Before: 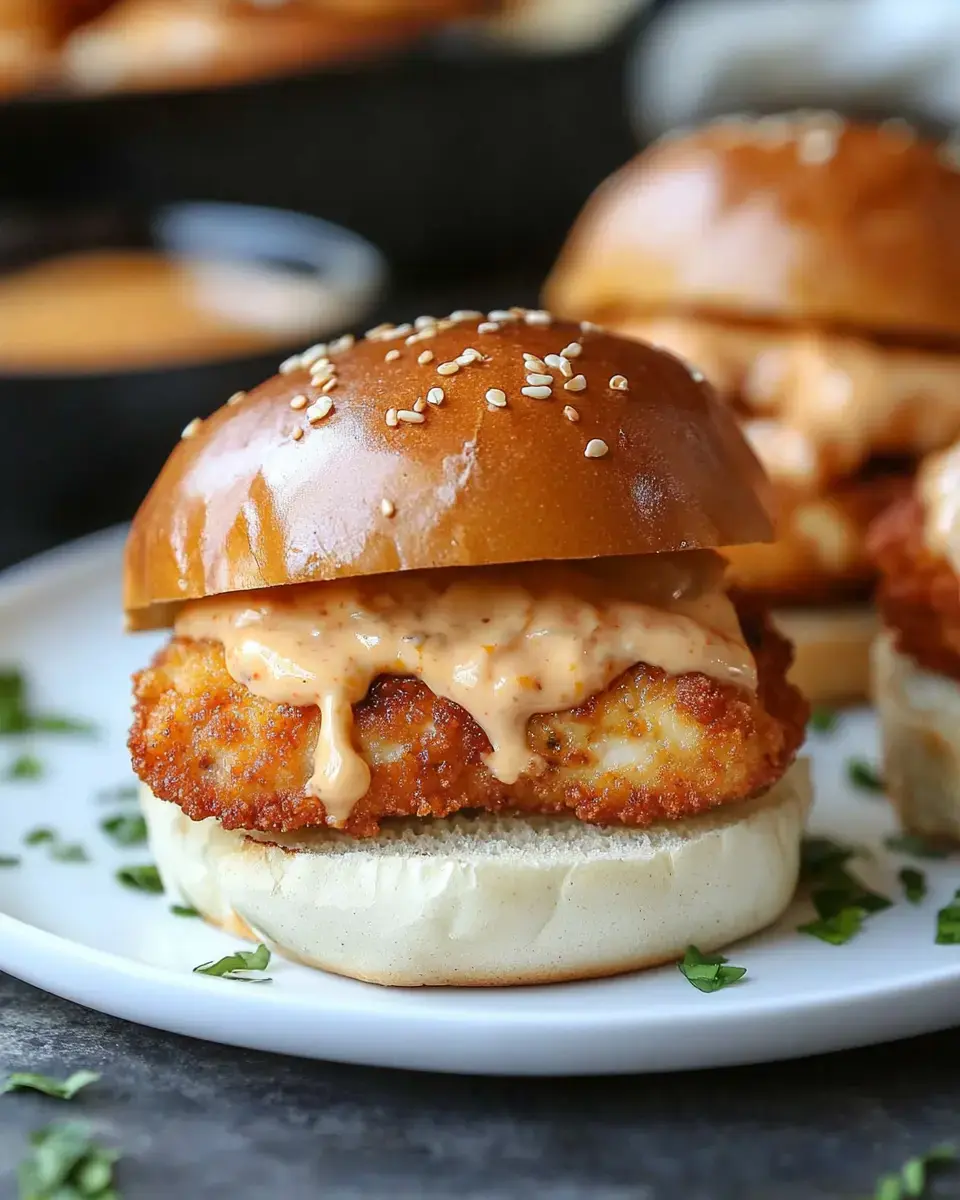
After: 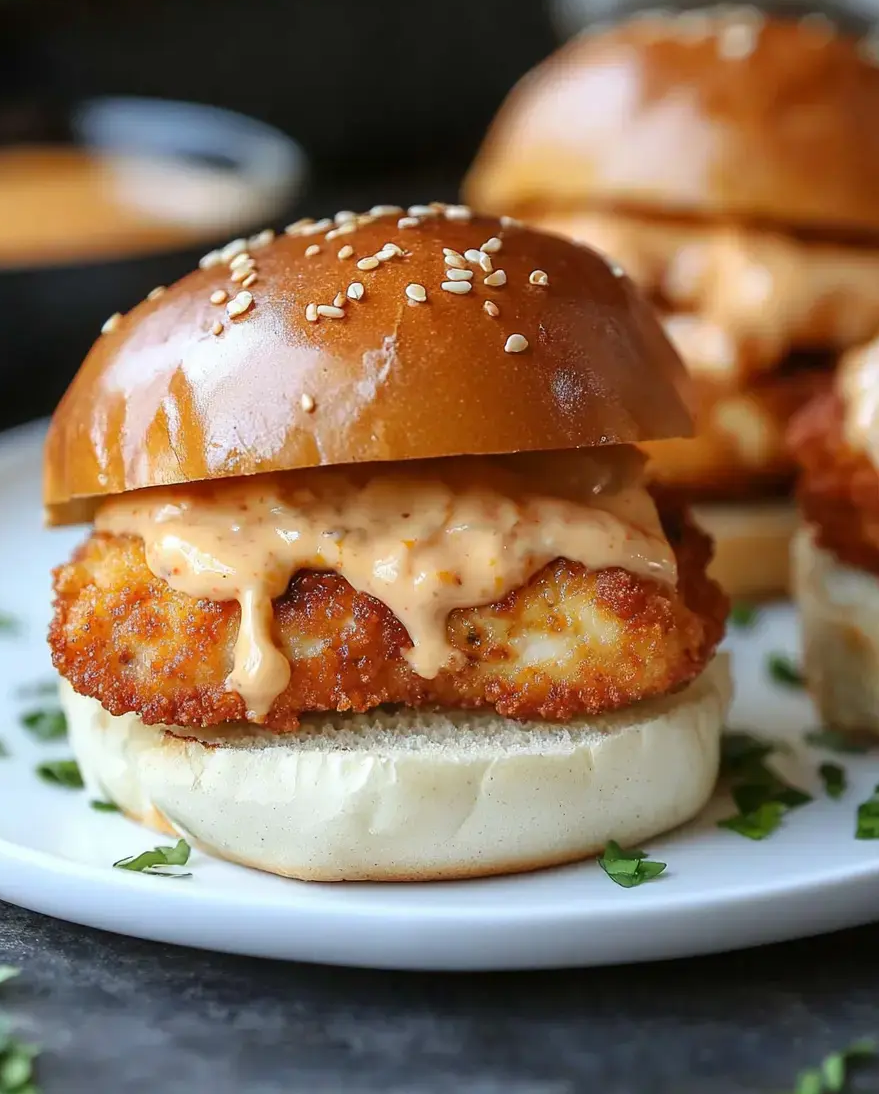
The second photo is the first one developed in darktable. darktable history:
crop and rotate: left 8.398%, top 8.818%
